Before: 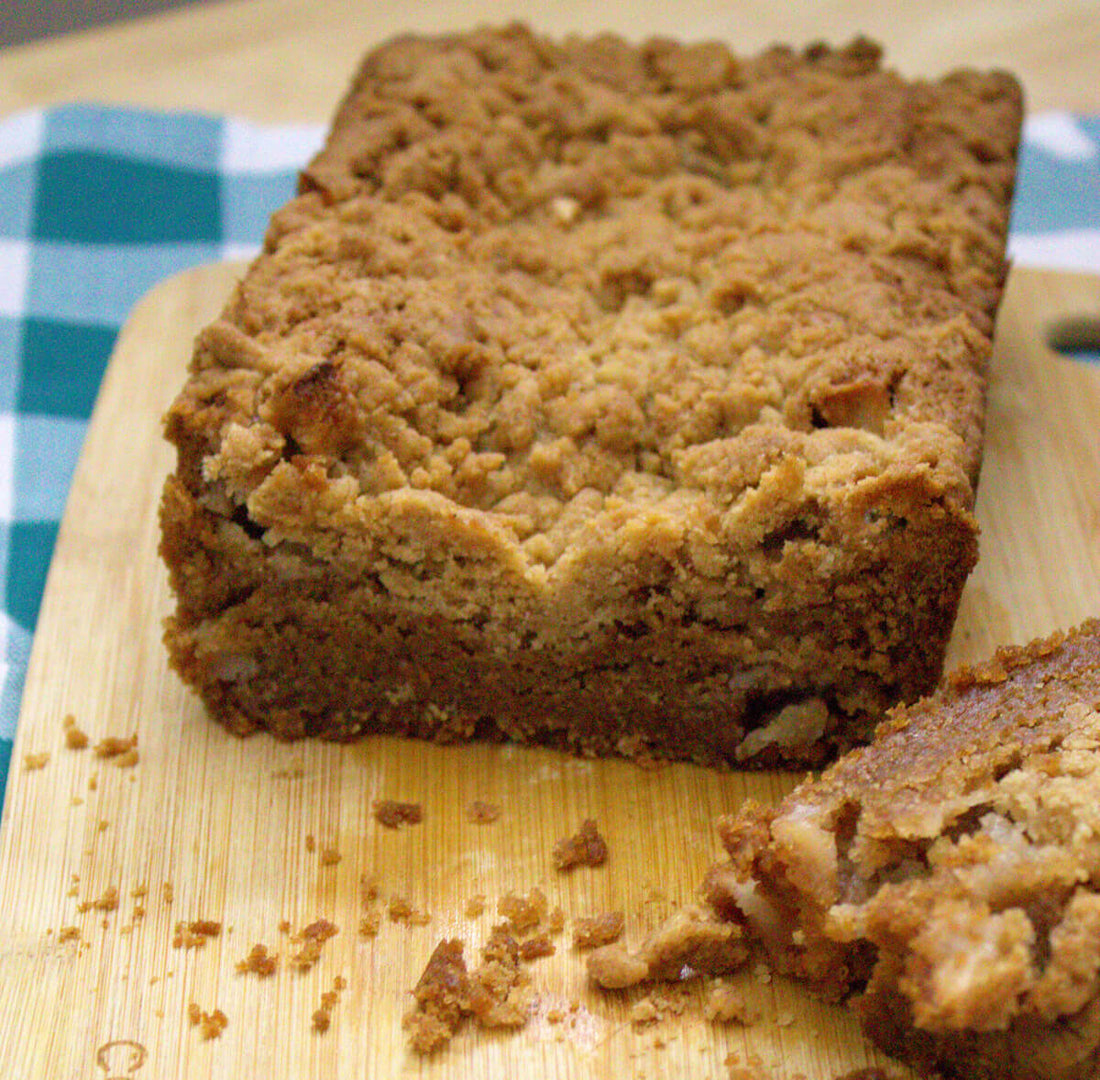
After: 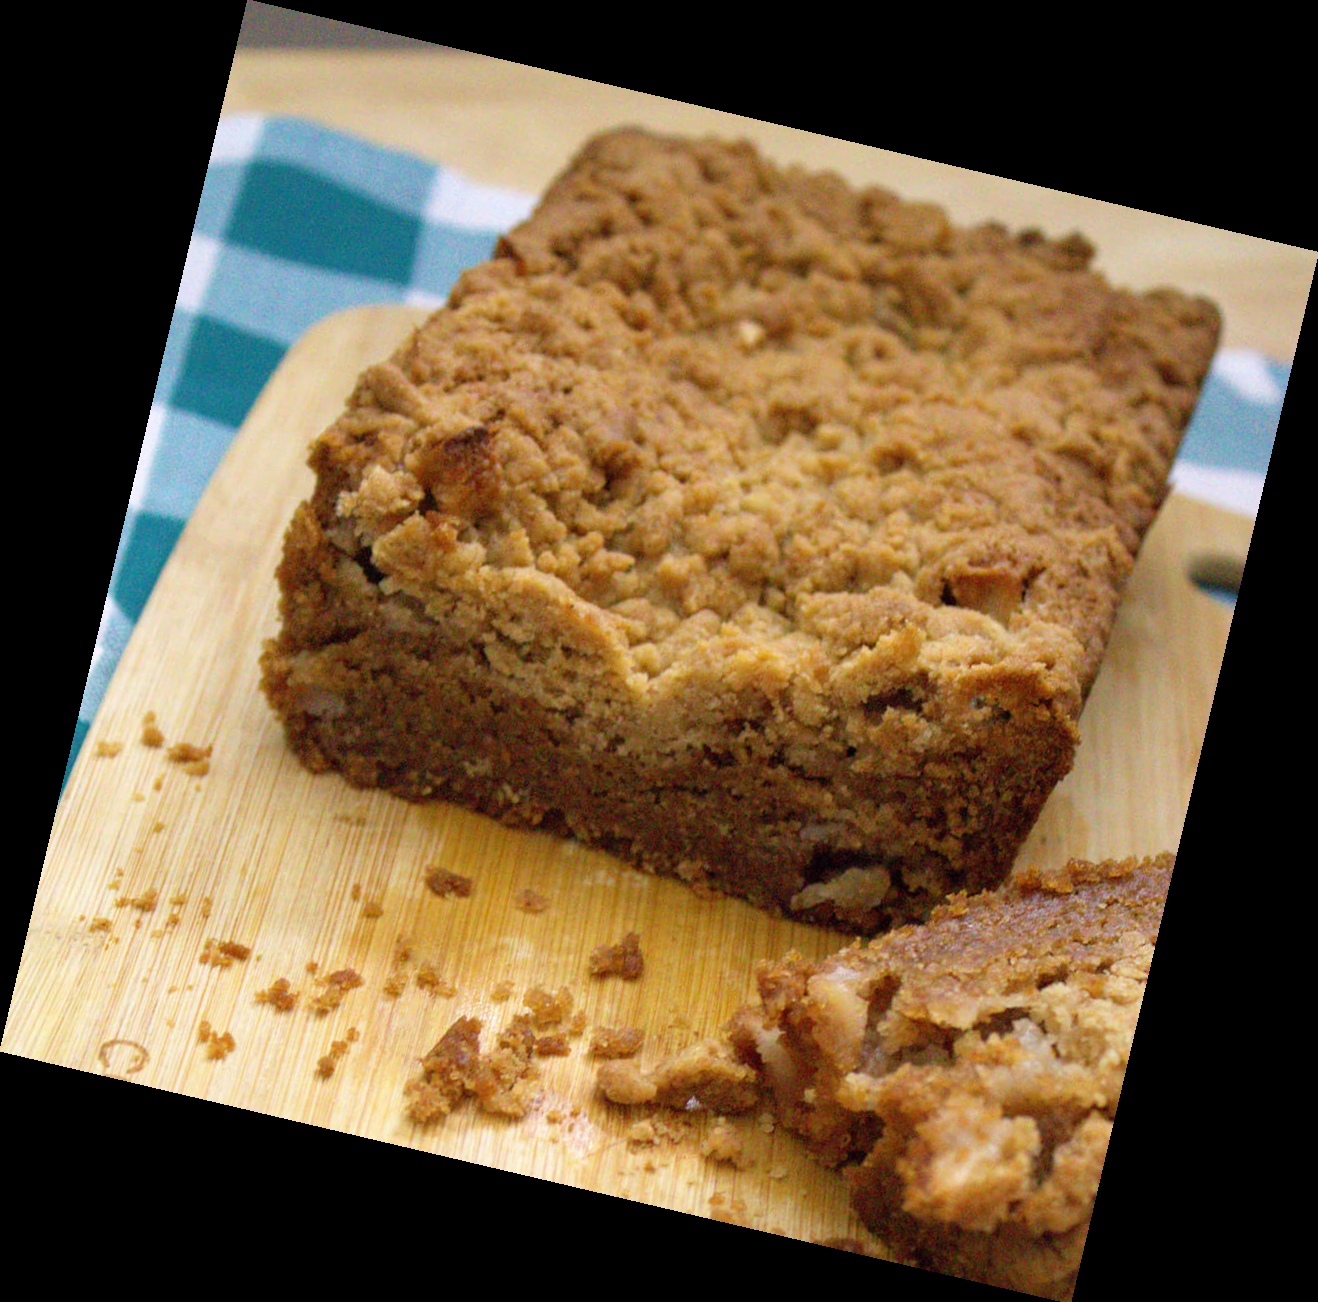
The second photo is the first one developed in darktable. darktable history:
rotate and perspective: rotation 13.27°, automatic cropping off
crop: bottom 0.071%
